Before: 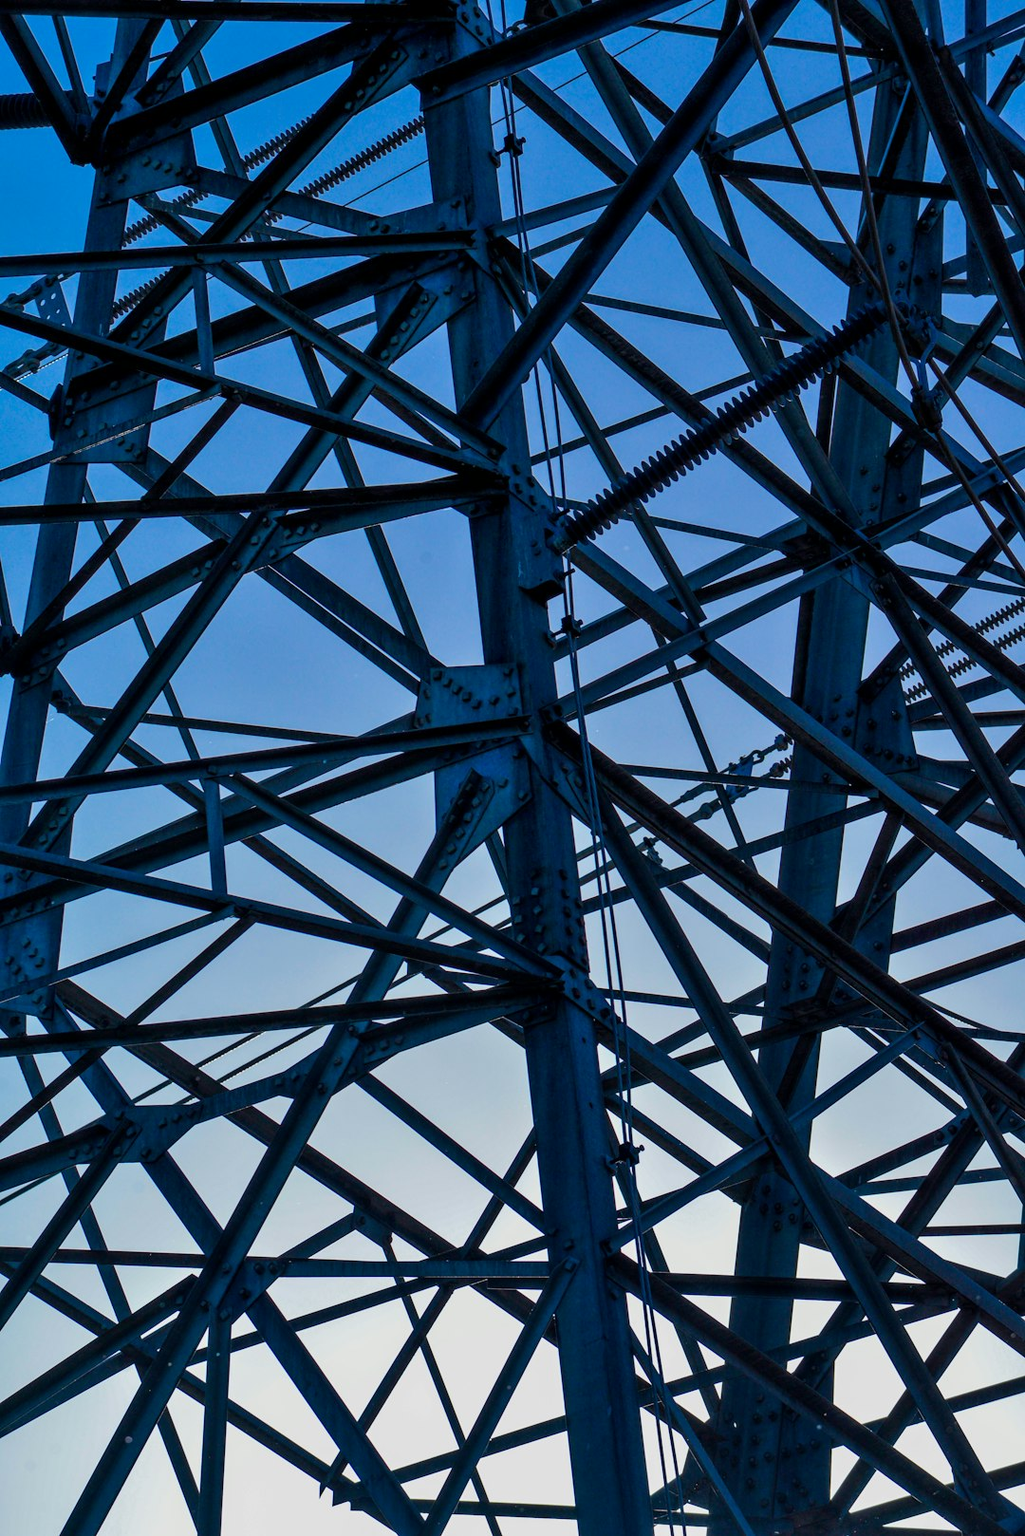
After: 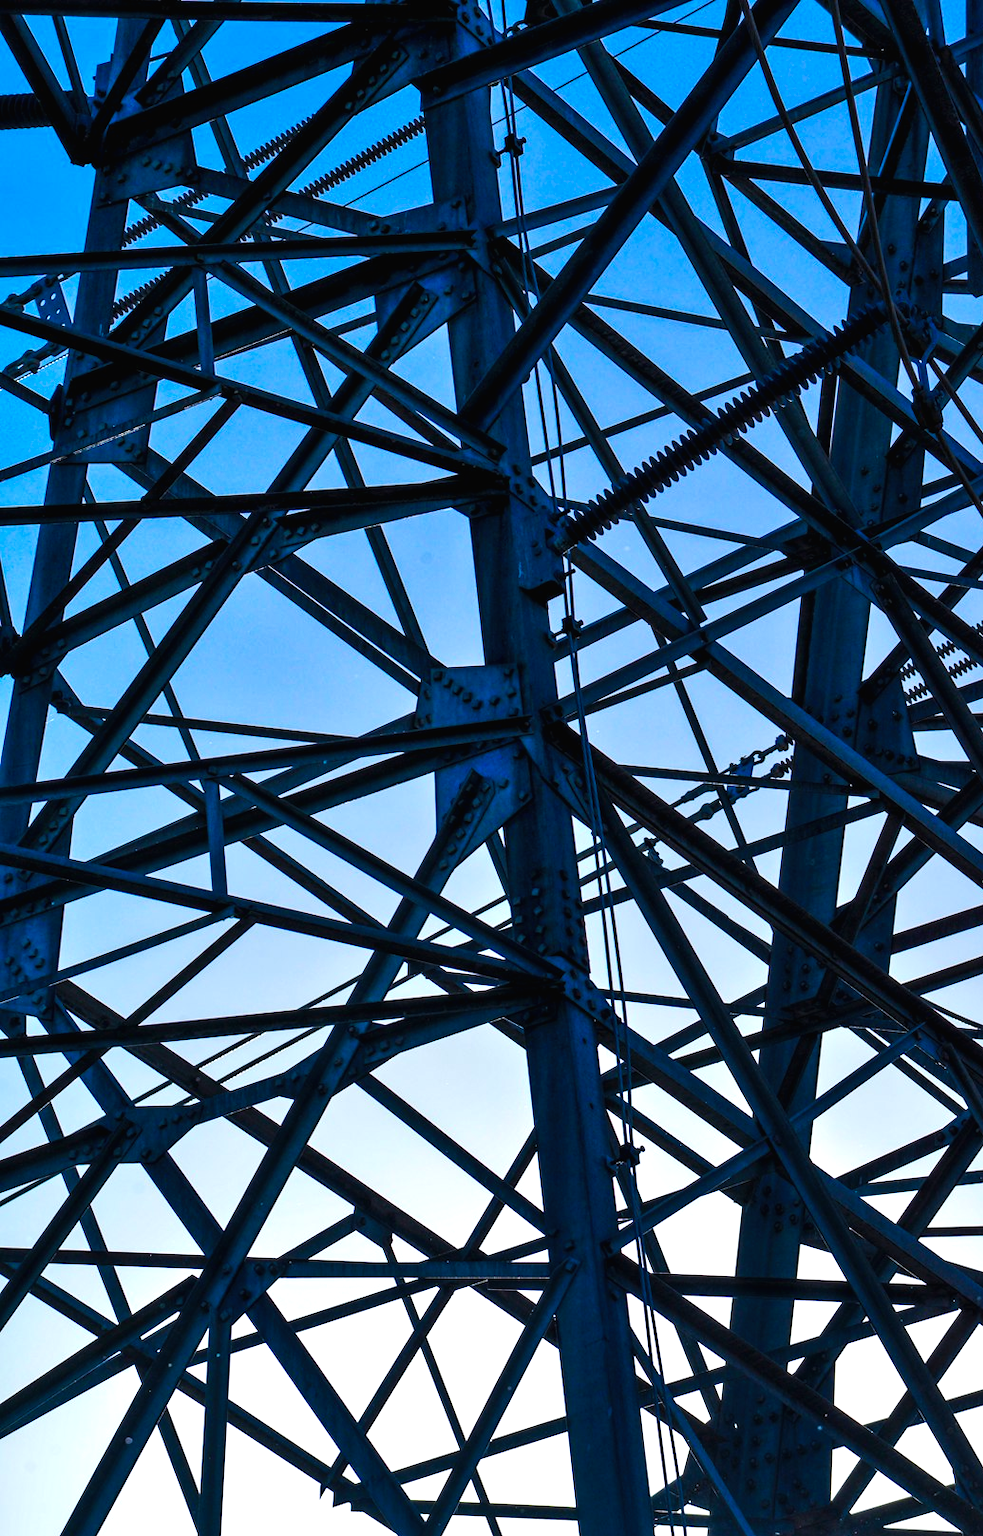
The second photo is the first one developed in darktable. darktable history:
crop: right 4.126%, bottom 0.031%
exposure: black level correction 0, exposure 0.7 EV, compensate exposure bias true, compensate highlight preservation false
tone curve: curves: ch0 [(0, 0) (0.003, 0.012) (0.011, 0.015) (0.025, 0.02) (0.044, 0.032) (0.069, 0.044) (0.1, 0.063) (0.136, 0.085) (0.177, 0.121) (0.224, 0.159) (0.277, 0.207) (0.335, 0.261) (0.399, 0.328) (0.468, 0.41) (0.543, 0.506) (0.623, 0.609) (0.709, 0.719) (0.801, 0.82) (0.898, 0.907) (1, 1)], preserve colors none
